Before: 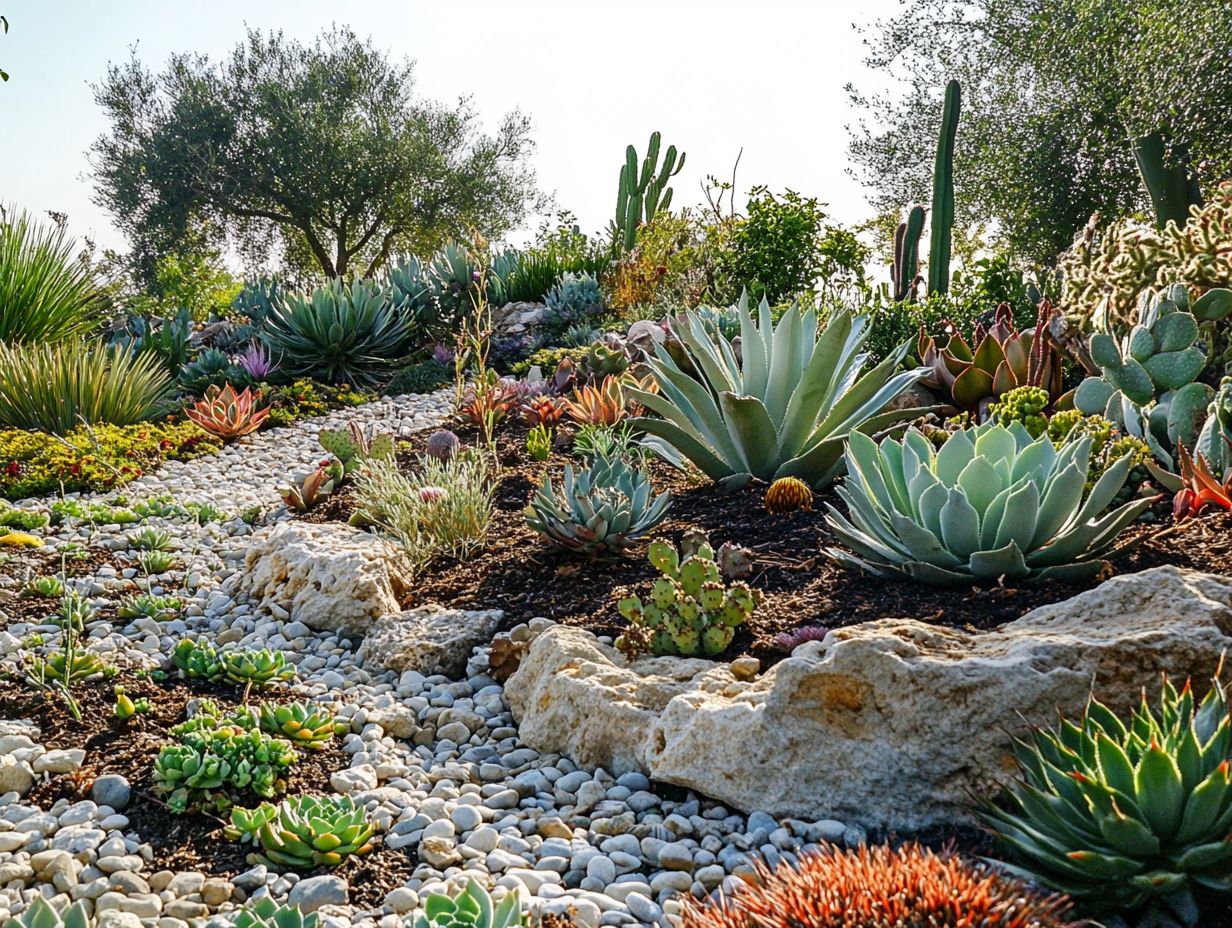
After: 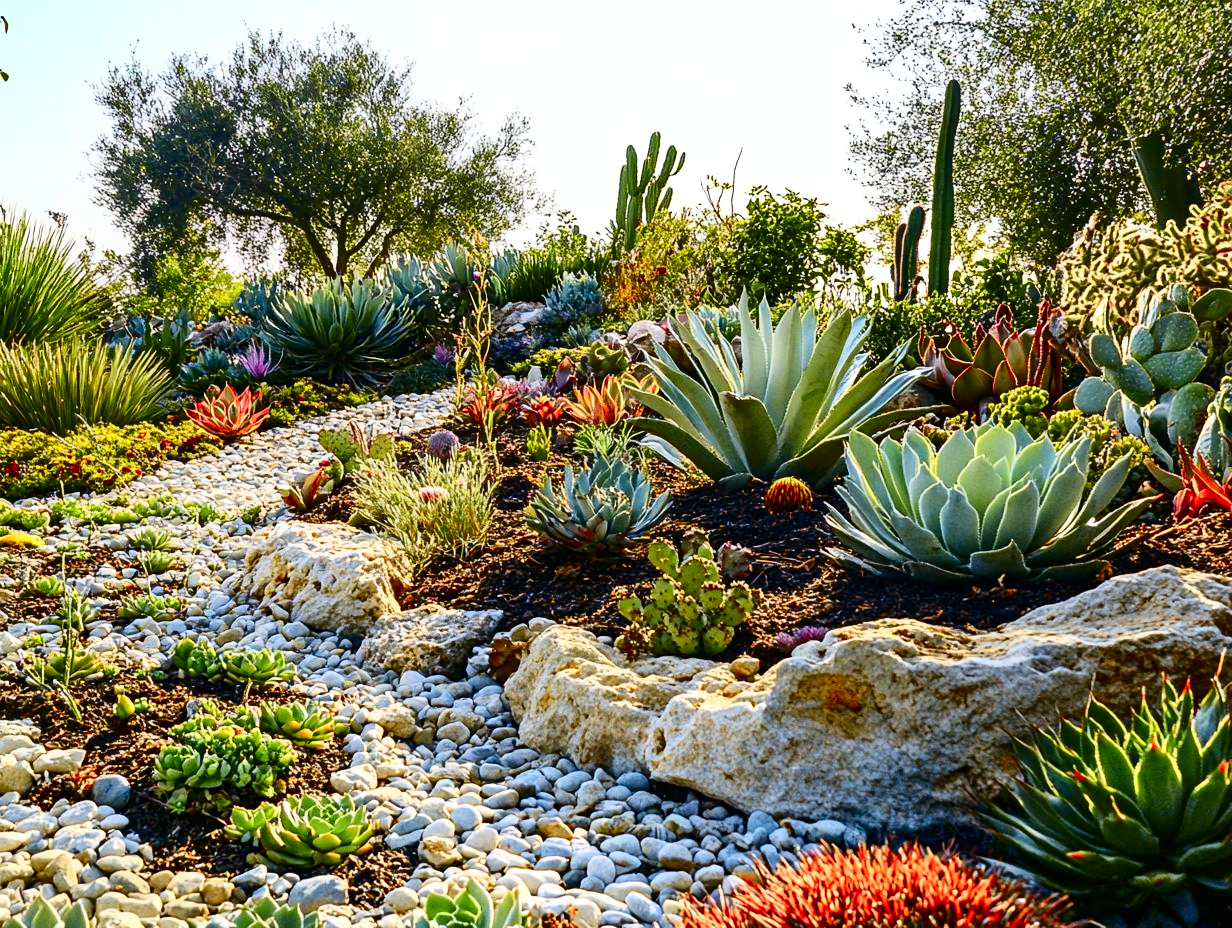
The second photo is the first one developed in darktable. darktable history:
exposure: compensate exposure bias true, compensate highlight preservation false
tone curve: curves: ch0 [(0, 0) (0.074, 0.04) (0.157, 0.1) (0.472, 0.515) (0.635, 0.731) (0.768, 0.878) (0.899, 0.969) (1, 1)]; ch1 [(0, 0) (0.08, 0.08) (0.3, 0.3) (0.5, 0.5) (0.539, 0.558) (0.586, 0.658) (0.69, 0.787) (0.92, 0.92) (1, 1)]; ch2 [(0, 0) (0.08, 0.08) (0.3, 0.3) (0.5, 0.5) (0.543, 0.597) (0.597, 0.679) (0.92, 0.92) (1, 1)], color space Lab, independent channels, preserve colors none
